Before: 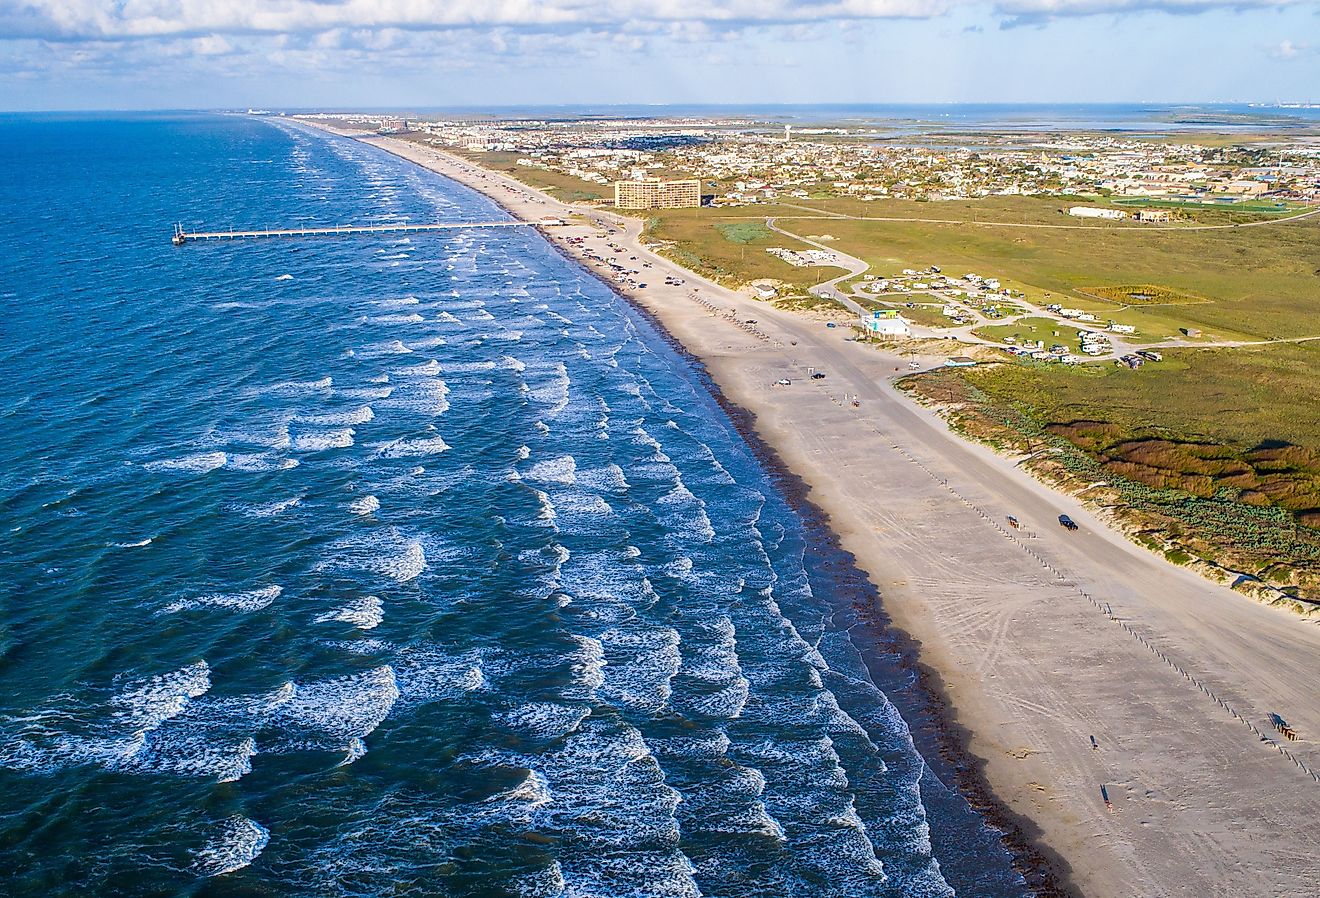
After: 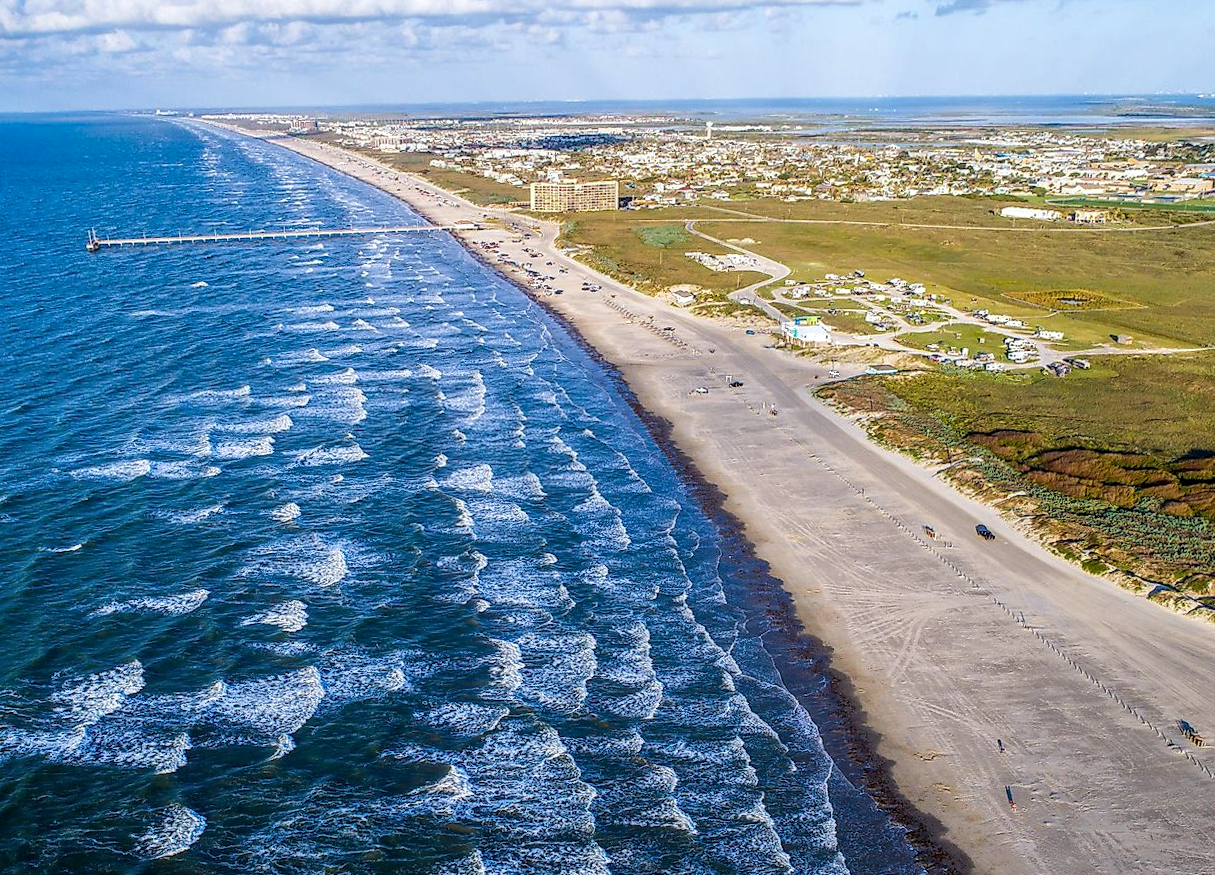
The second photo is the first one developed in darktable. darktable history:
crop and rotate: left 3.238%
local contrast: on, module defaults
white balance: red 0.982, blue 1.018
rotate and perspective: rotation 0.074°, lens shift (vertical) 0.096, lens shift (horizontal) -0.041, crop left 0.043, crop right 0.952, crop top 0.024, crop bottom 0.979
